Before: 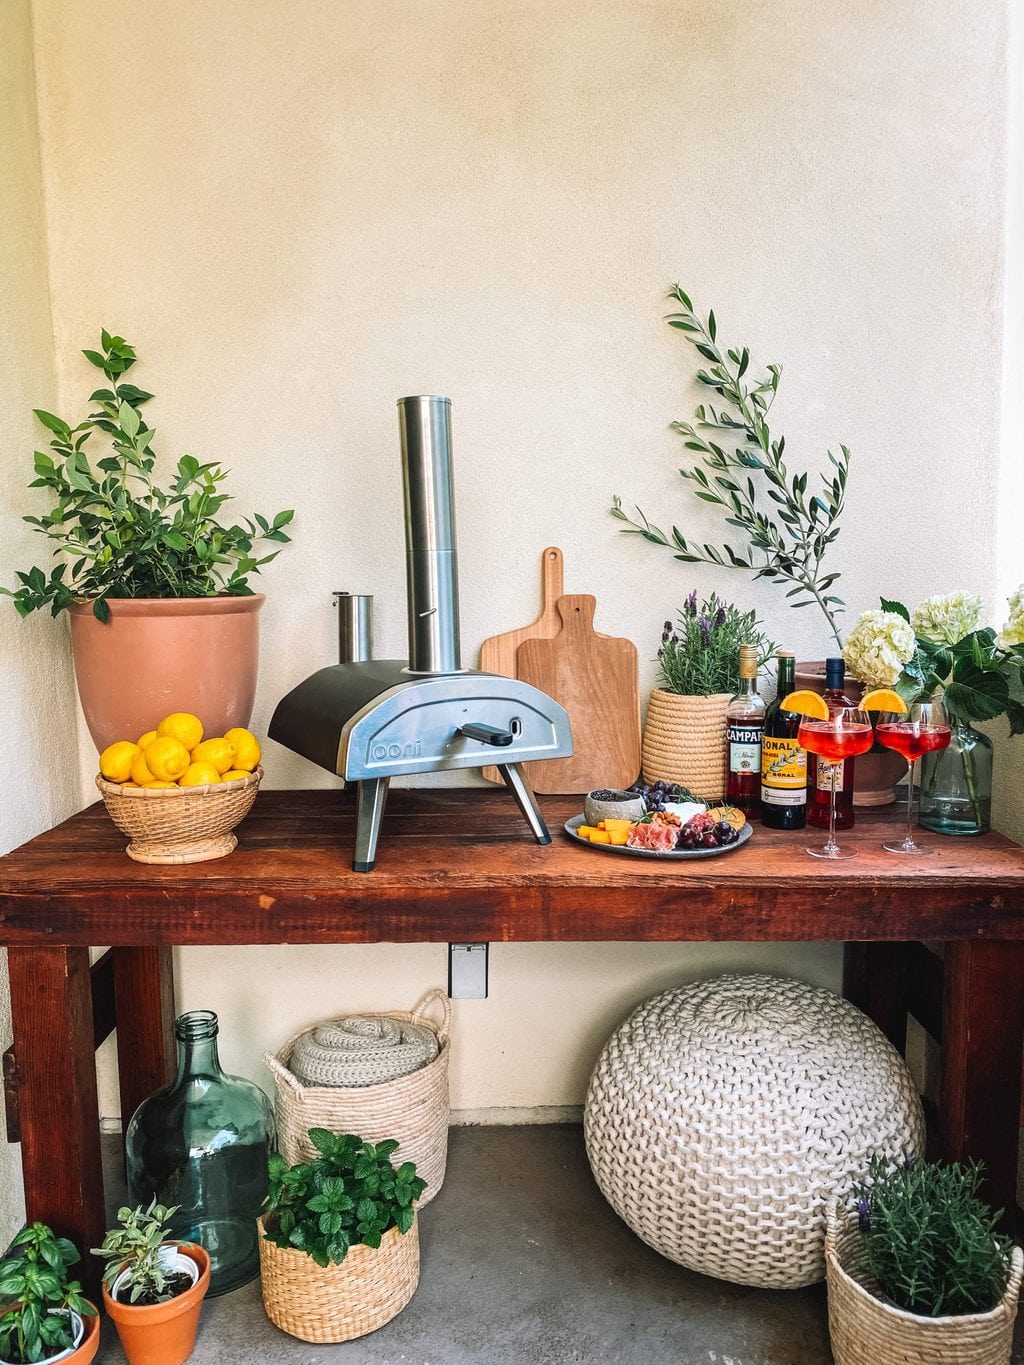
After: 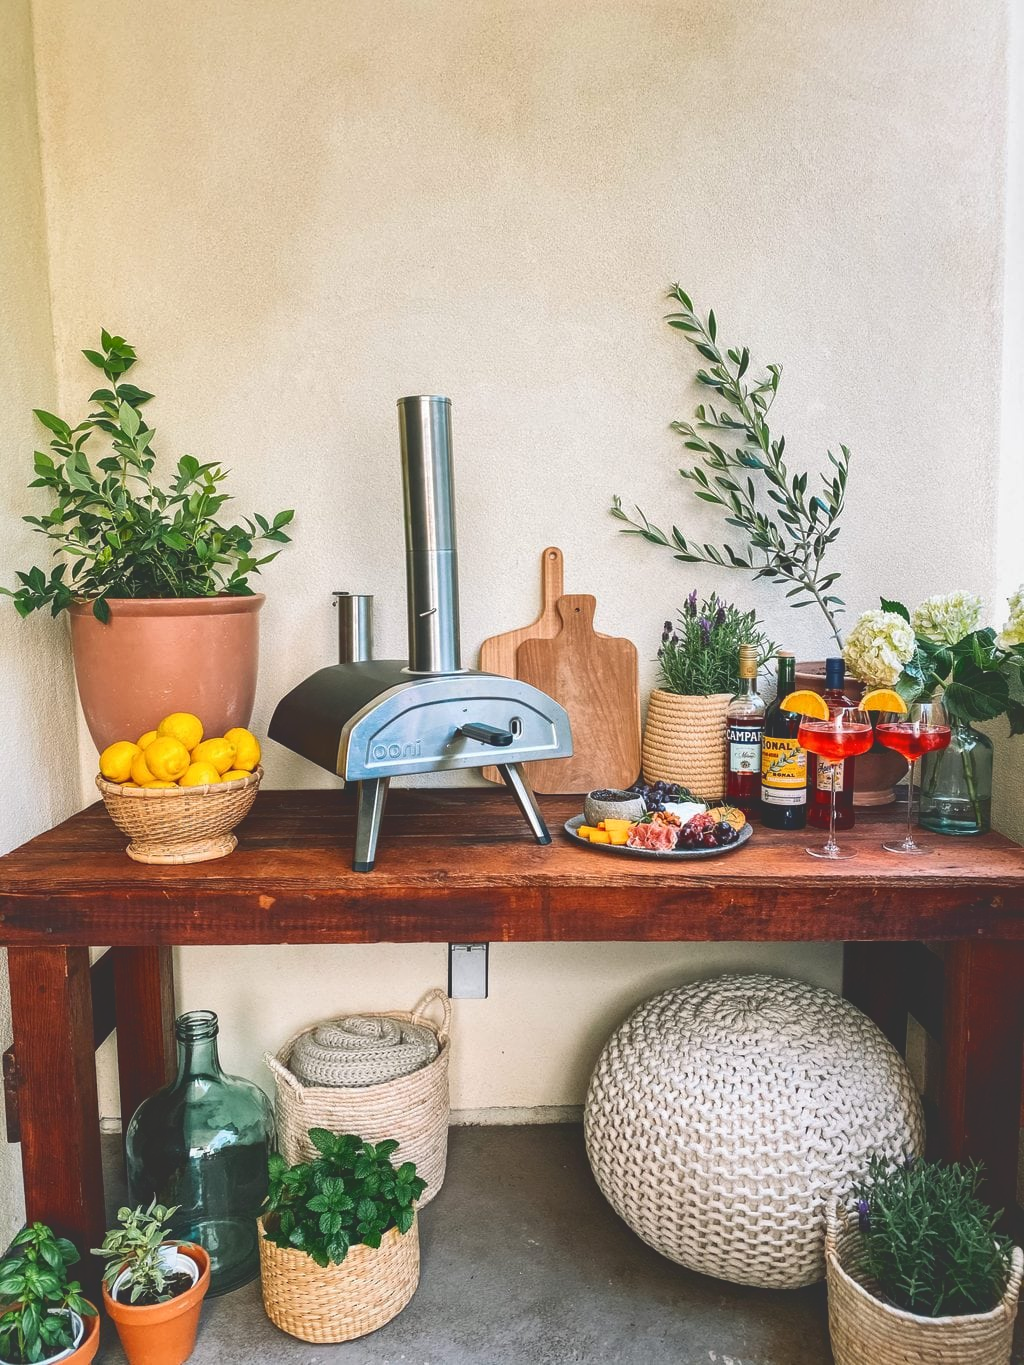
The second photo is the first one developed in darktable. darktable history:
local contrast: mode bilateral grid, contrast 21, coarseness 99, detail 150%, midtone range 0.2
tone curve: curves: ch0 [(0, 0.211) (0.15, 0.25) (1, 0.953)], color space Lab, independent channels, preserve colors none
